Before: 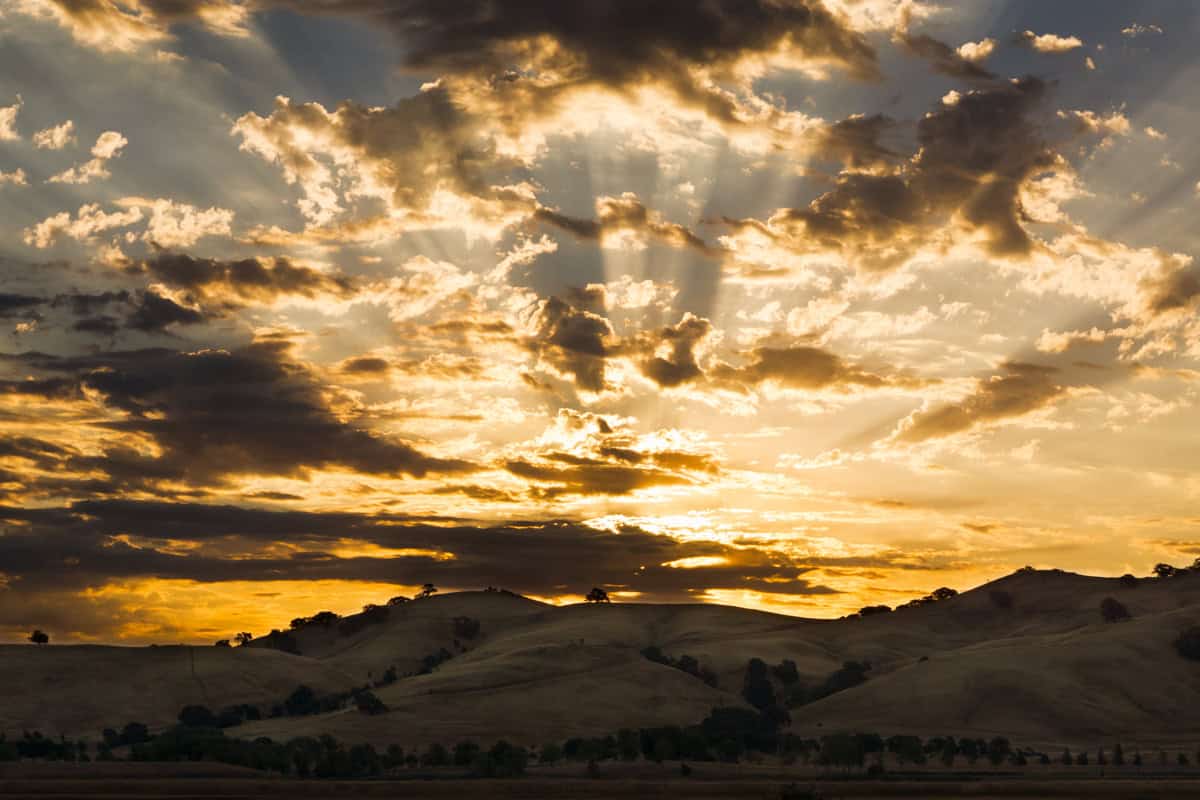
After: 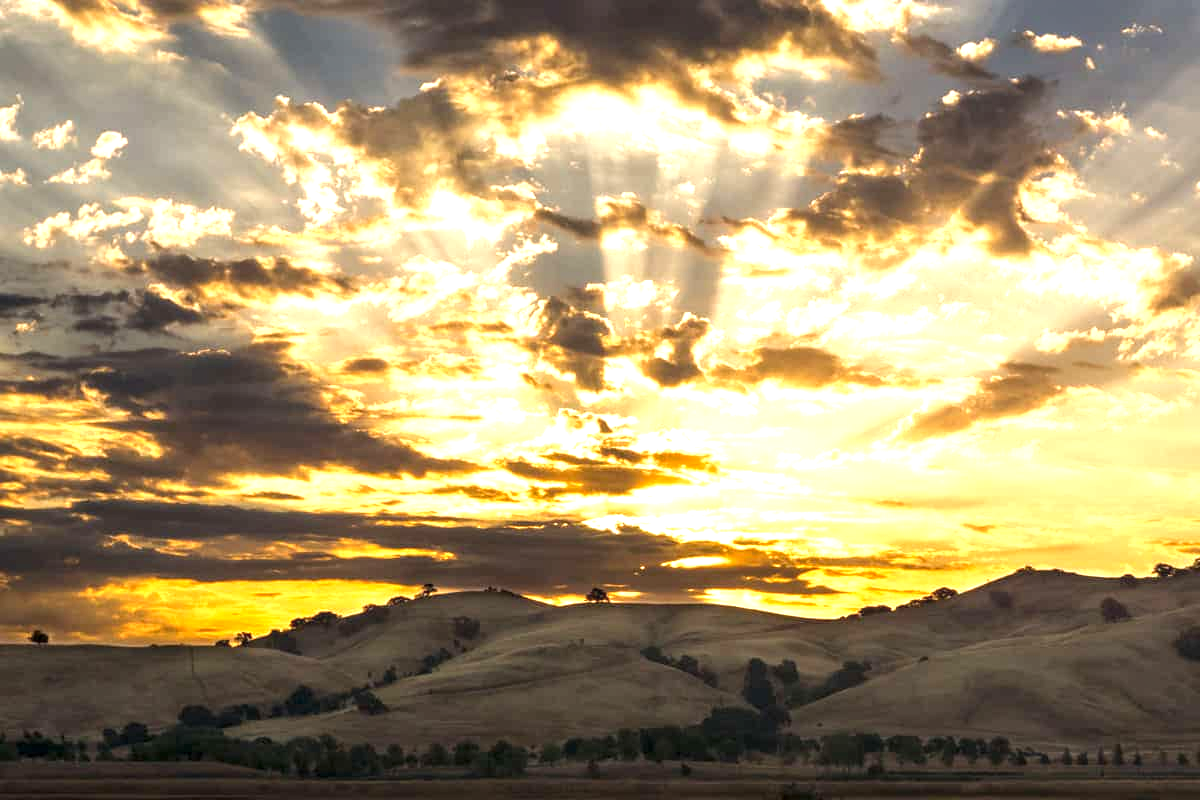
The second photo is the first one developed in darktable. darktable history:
local contrast: on, module defaults
exposure: exposure 1.09 EV, compensate exposure bias true, compensate highlight preservation false
